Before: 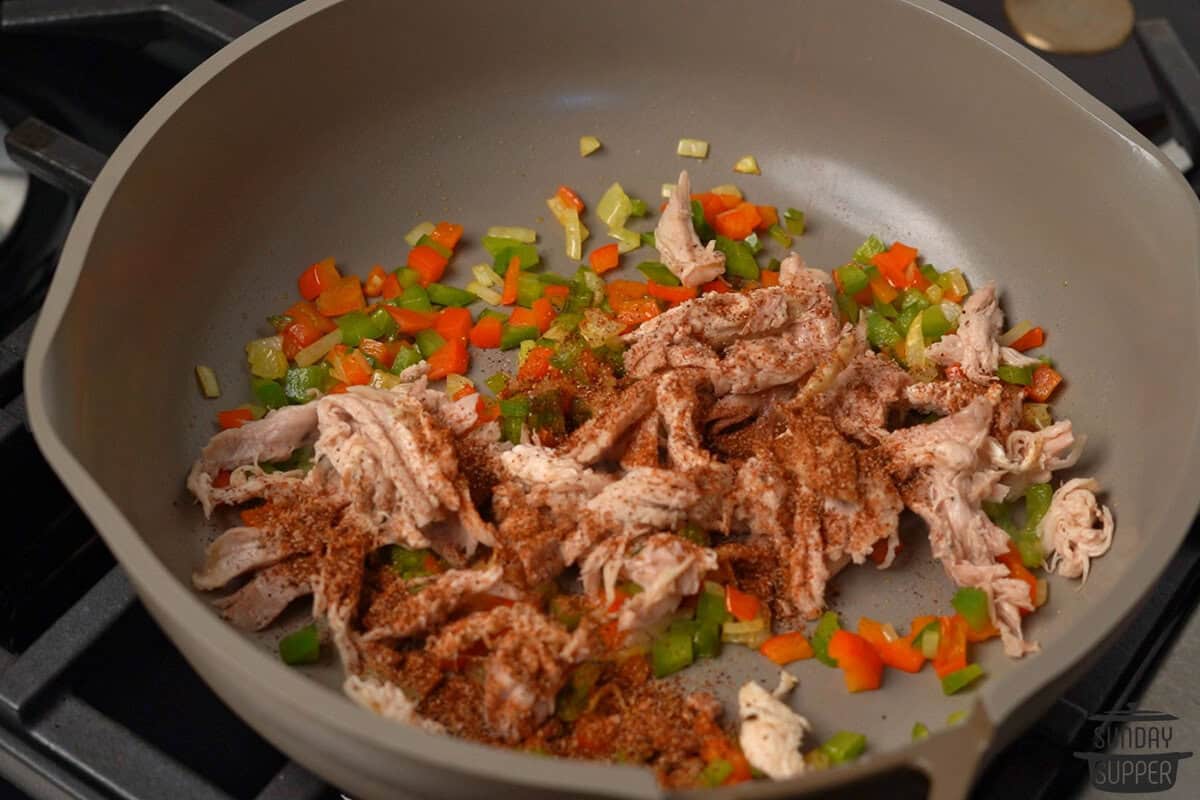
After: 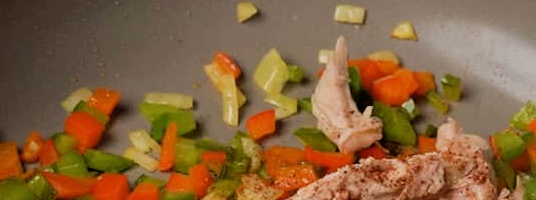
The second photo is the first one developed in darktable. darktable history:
crop: left 28.64%, top 16.832%, right 26.637%, bottom 58.055%
filmic rgb: black relative exposure -5 EV, hardness 2.88, contrast 1.2, highlights saturation mix -30%
